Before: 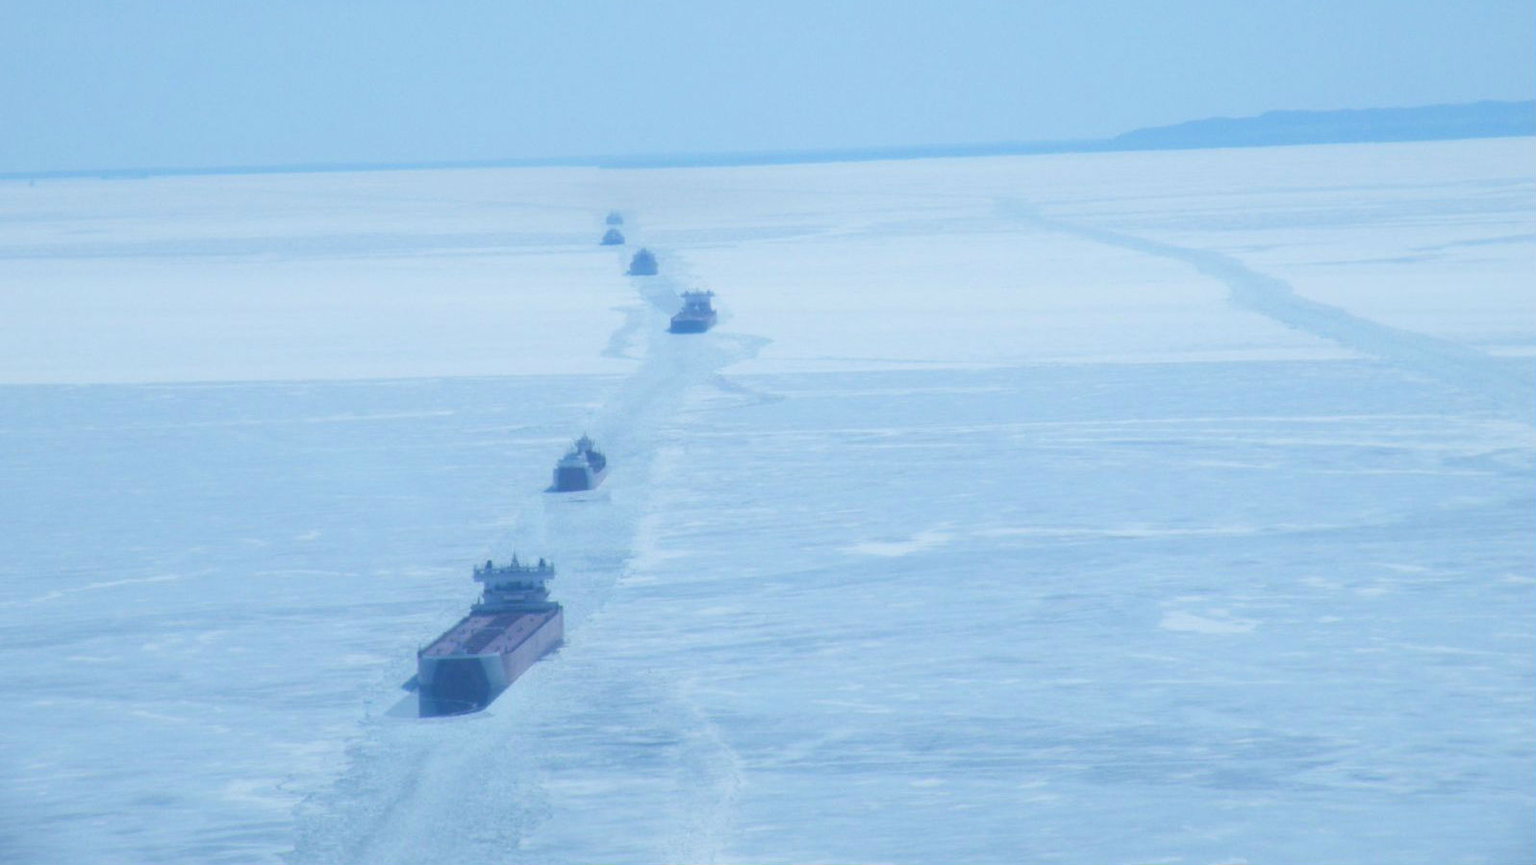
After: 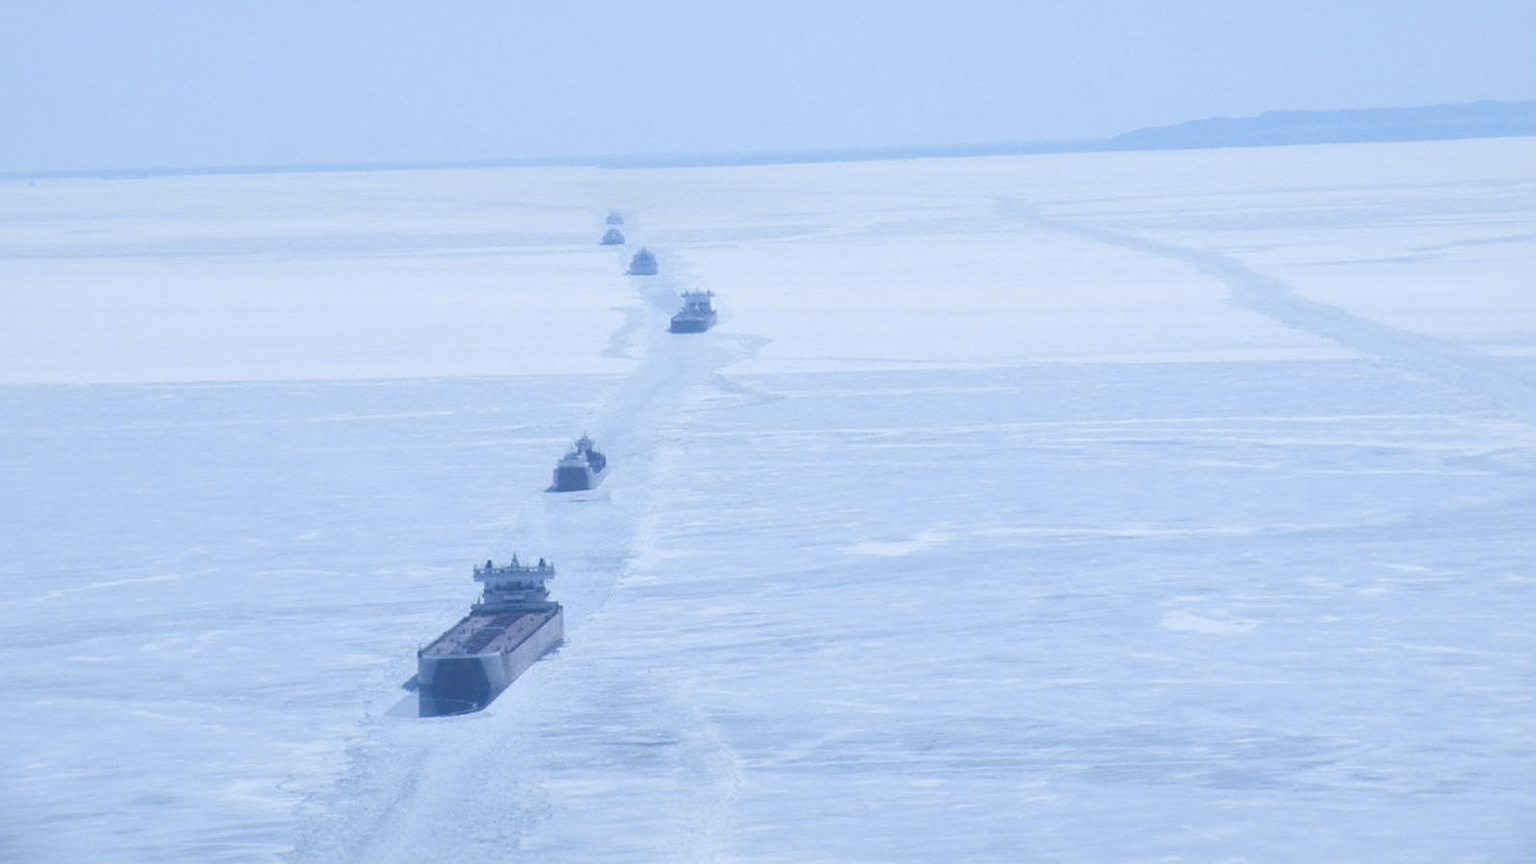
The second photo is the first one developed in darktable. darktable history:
tone curve: curves: ch0 [(0, 0) (0.105, 0.044) (0.195, 0.128) (0.283, 0.283) (0.384, 0.404) (0.485, 0.531) (0.635, 0.7) (0.832, 0.858) (1, 0.977)]; ch1 [(0, 0) (0.161, 0.092) (0.35, 0.33) (0.379, 0.401) (0.448, 0.478) (0.498, 0.503) (0.531, 0.537) (0.586, 0.563) (0.687, 0.648) (1, 1)]; ch2 [(0, 0) (0.359, 0.372) (0.437, 0.437) (0.483, 0.484) (0.53, 0.515) (0.556, 0.553) (0.635, 0.589) (1, 1)], color space Lab, independent channels, preserve colors none
sharpen: on, module defaults
local contrast: mode bilateral grid, contrast 20, coarseness 50, detail 132%, midtone range 0.2
